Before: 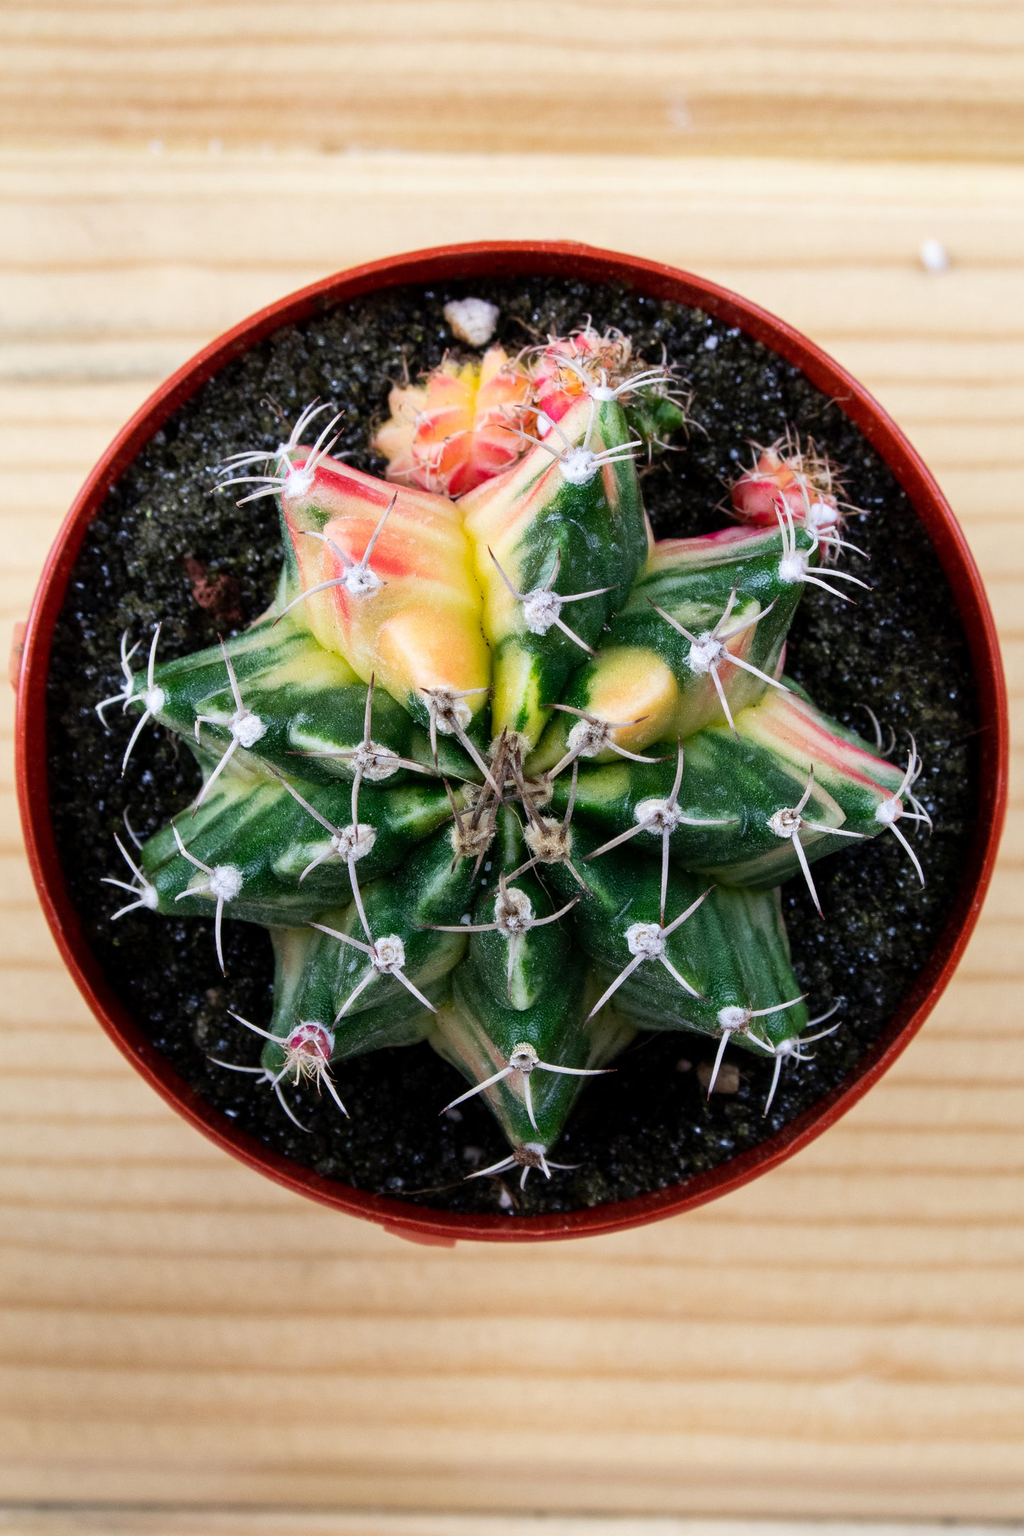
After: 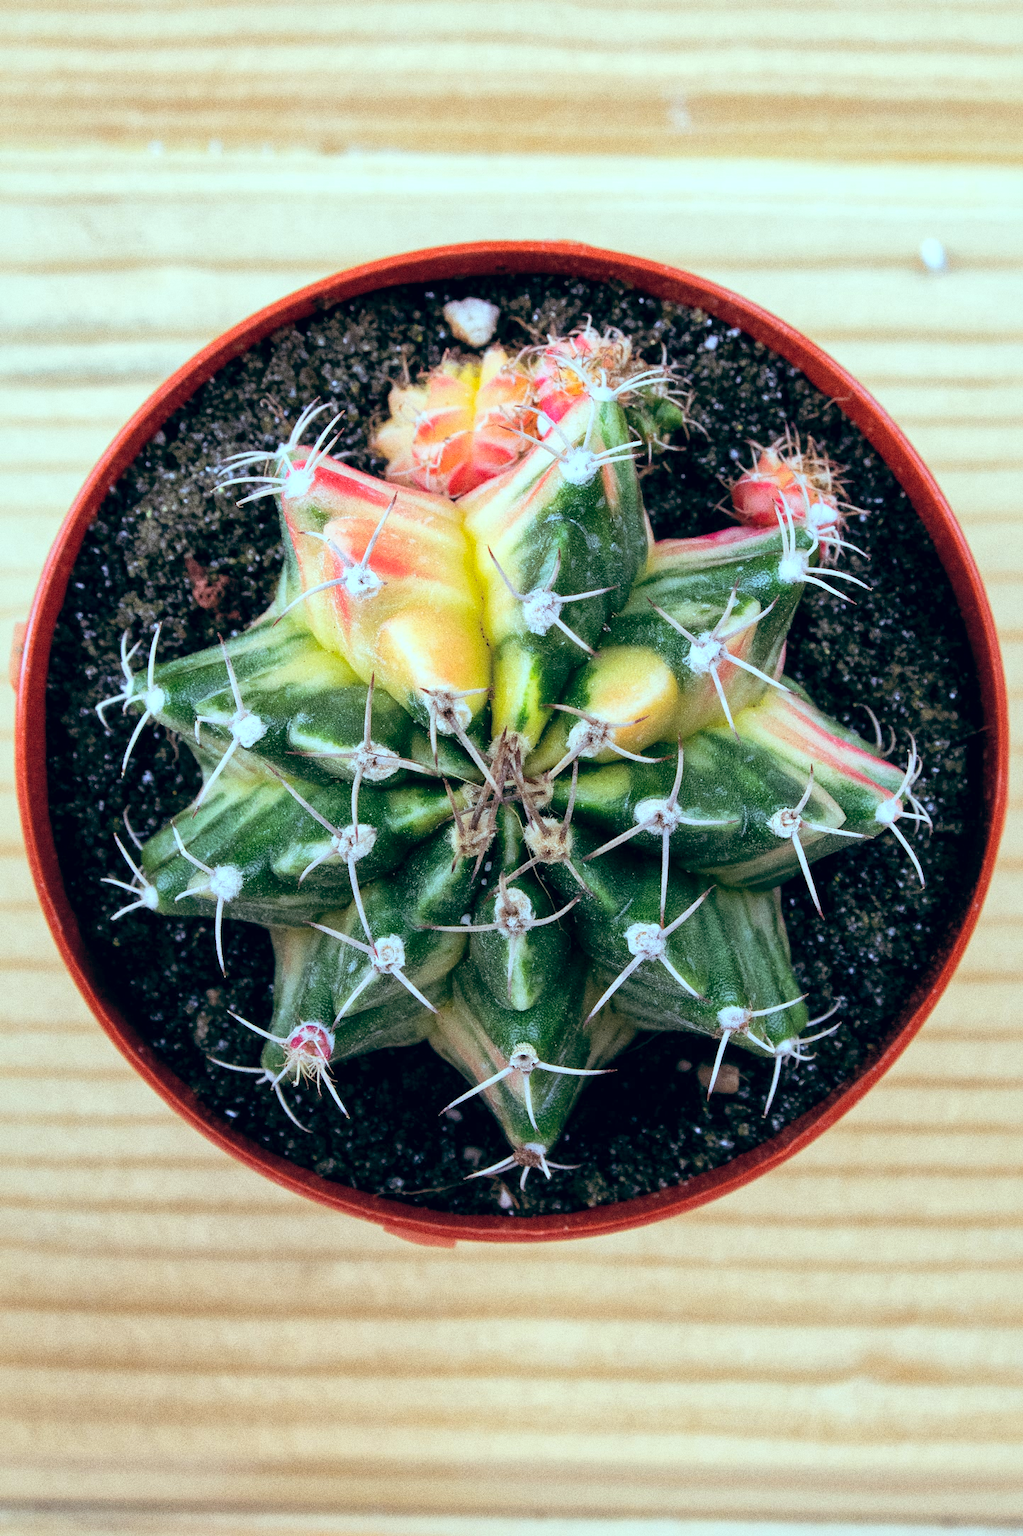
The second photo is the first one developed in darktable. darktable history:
exposure: black level correction 0.003, exposure 0.383 EV, compensate highlight preservation false
global tonemap: drago (1, 100), detail 1
grain: coarseness 0.09 ISO, strength 40%
color balance: lift [1.003, 0.993, 1.001, 1.007], gamma [1.018, 1.072, 0.959, 0.928], gain [0.974, 0.873, 1.031, 1.127]
